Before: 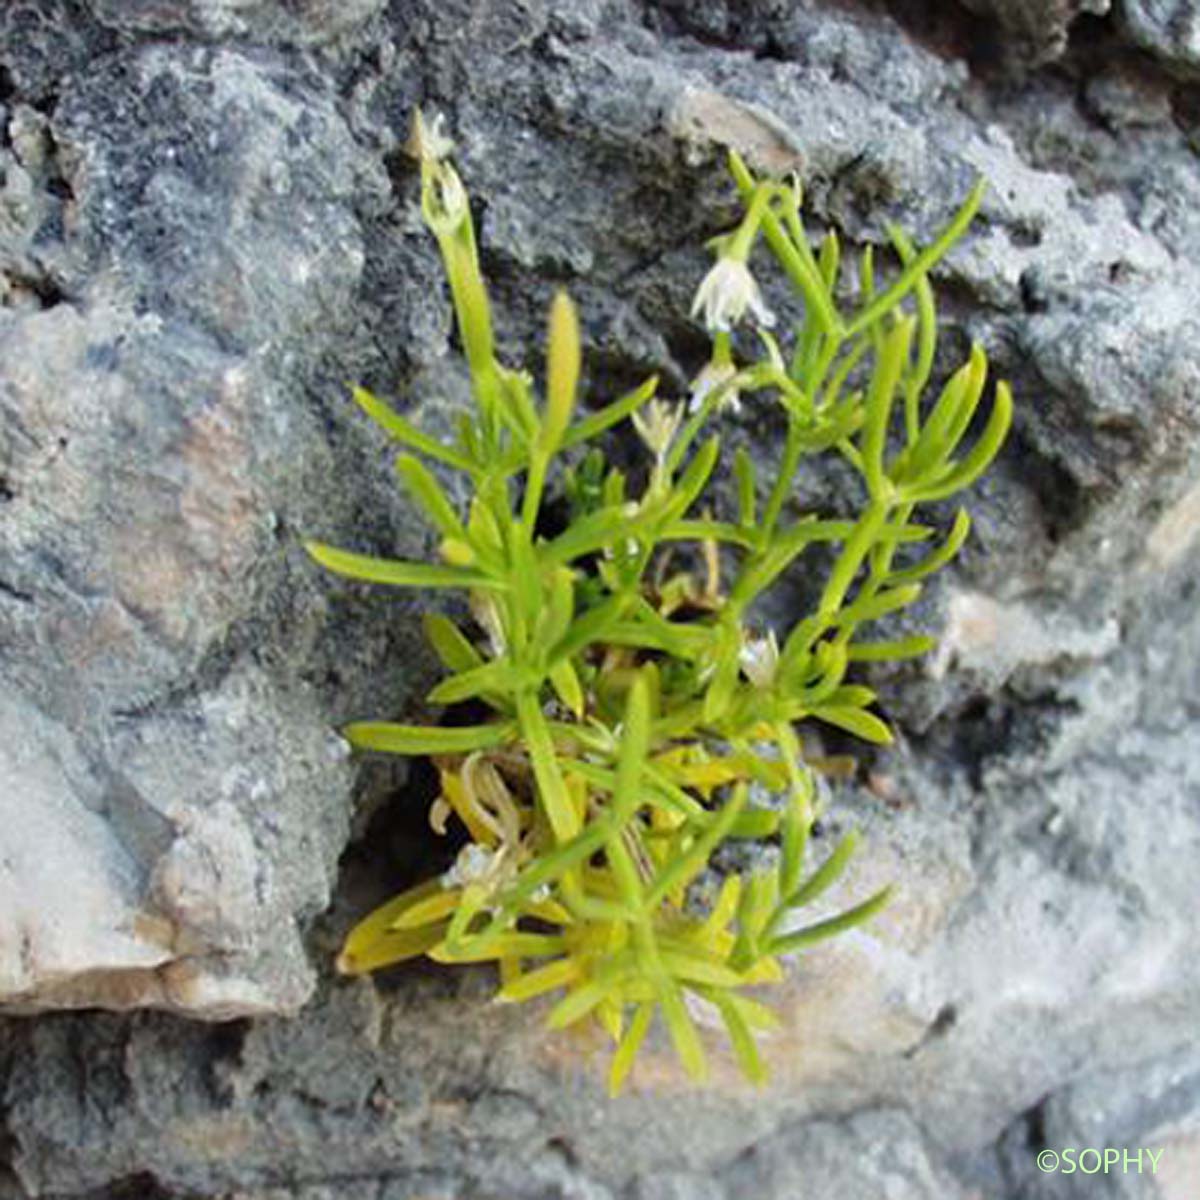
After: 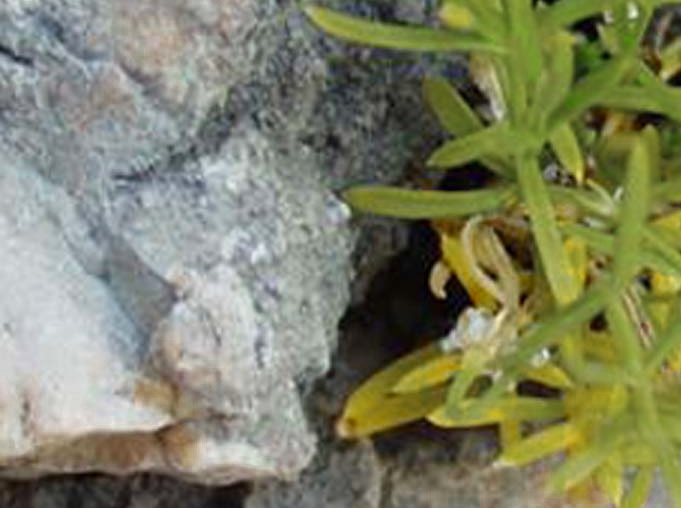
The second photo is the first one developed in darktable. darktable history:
crop: top 44.675%, right 43.191%, bottom 12.961%
color zones: curves: ch0 [(0.11, 0.396) (0.195, 0.36) (0.25, 0.5) (0.303, 0.412) (0.357, 0.544) (0.75, 0.5) (0.967, 0.328)]; ch1 [(0, 0.468) (0.112, 0.512) (0.202, 0.6) (0.25, 0.5) (0.307, 0.352) (0.357, 0.544) (0.75, 0.5) (0.963, 0.524)]
